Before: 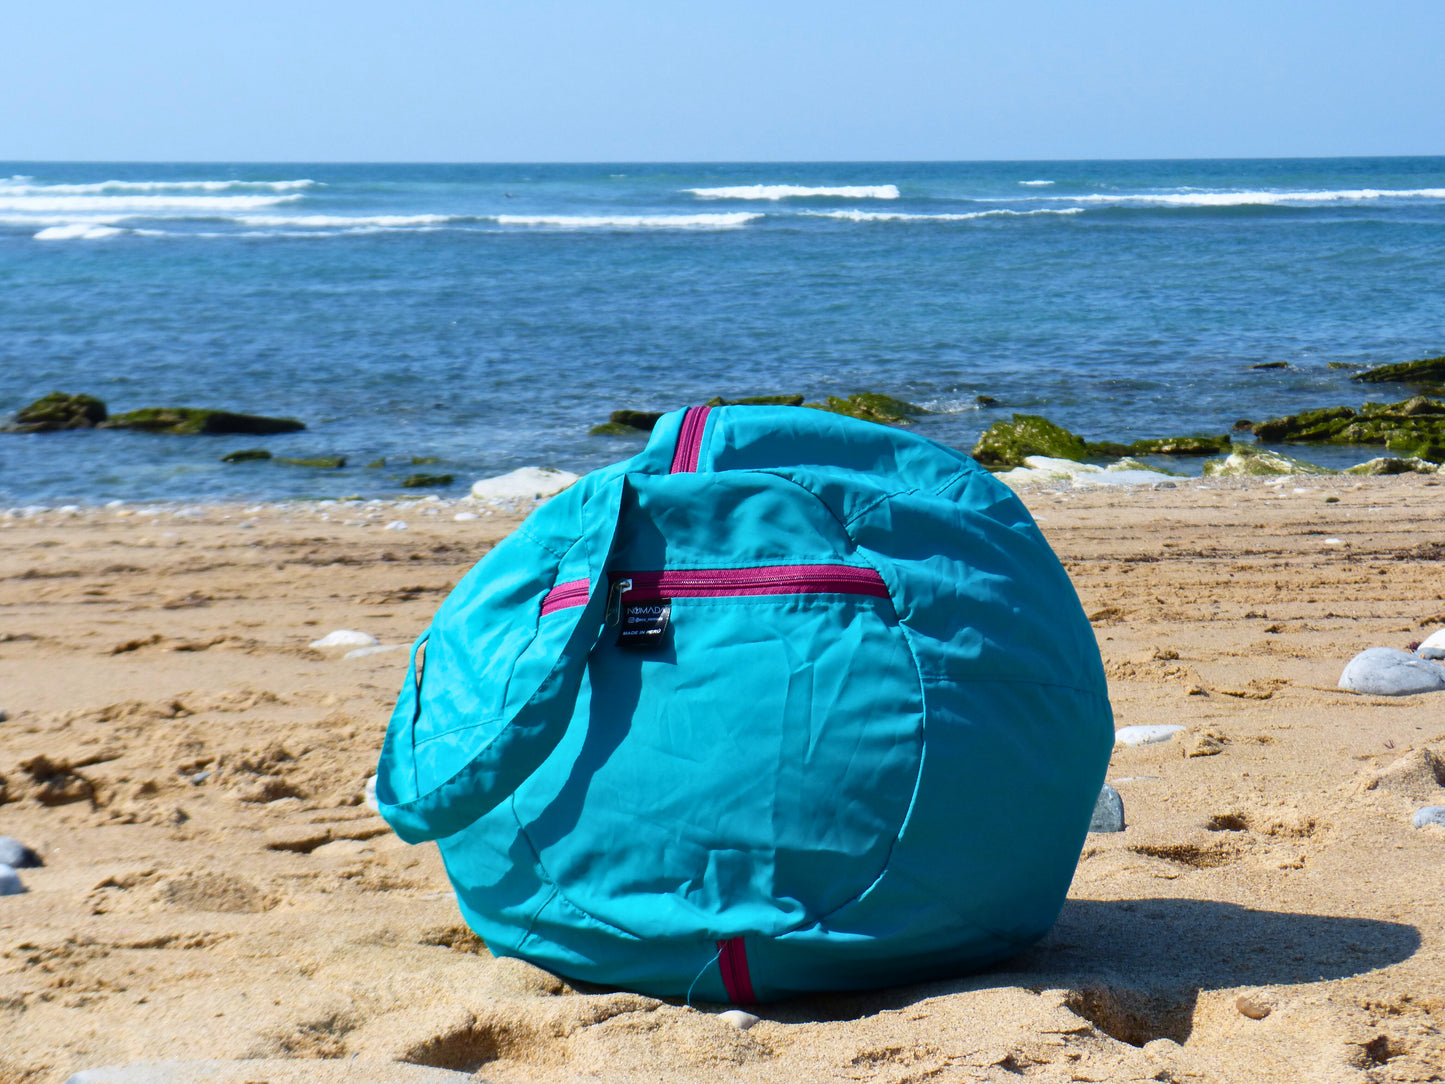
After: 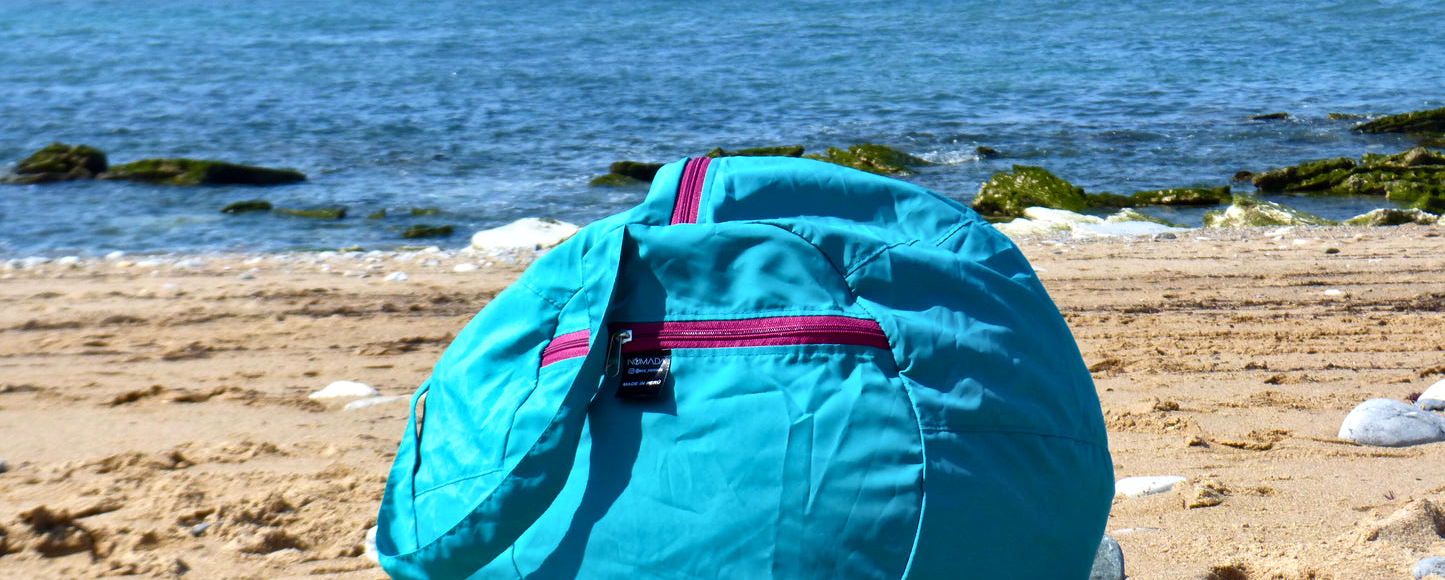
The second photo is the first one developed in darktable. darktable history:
exposure: exposure 0.161 EV, compensate highlight preservation false
crop and rotate: top 23.043%, bottom 23.437%
local contrast: mode bilateral grid, contrast 20, coarseness 50, detail 150%, midtone range 0.2
tone equalizer: on, module defaults
